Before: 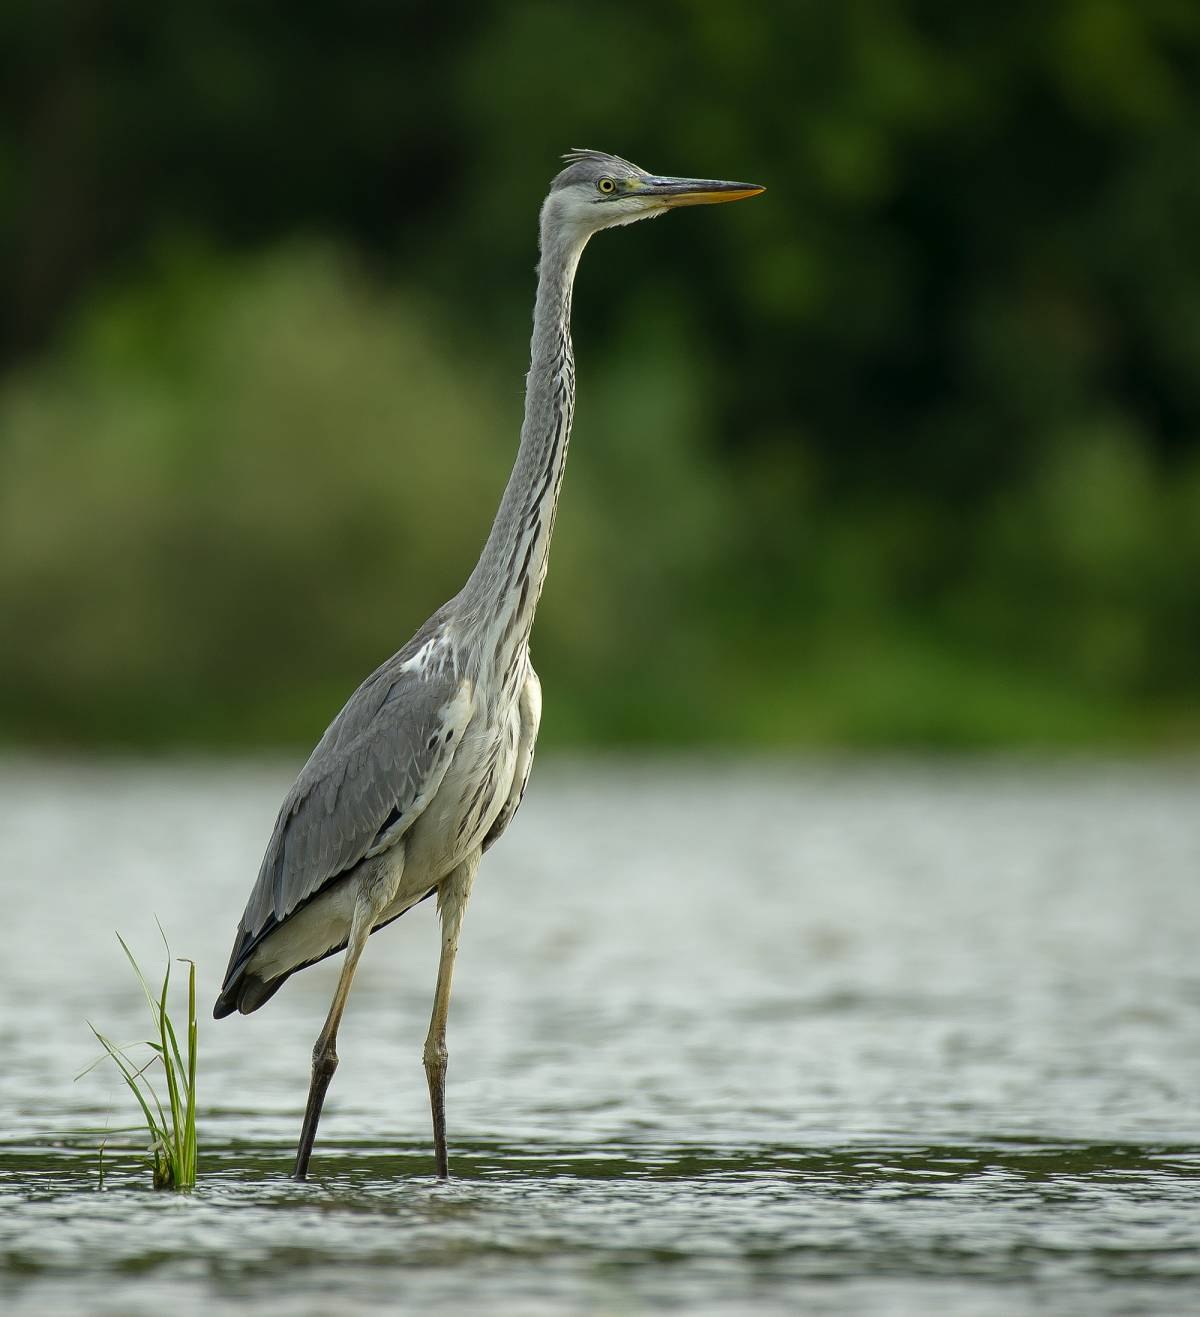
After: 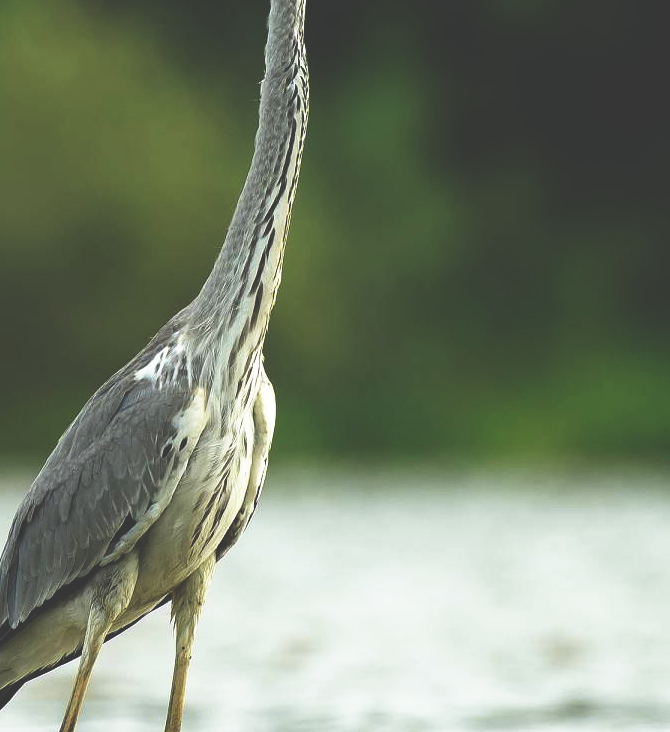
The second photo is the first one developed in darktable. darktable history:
crop and rotate: left 22.226%, top 22.199%, right 21.937%, bottom 22.172%
base curve: curves: ch0 [(0, 0.036) (0.007, 0.037) (0.604, 0.887) (1, 1)], preserve colors none
